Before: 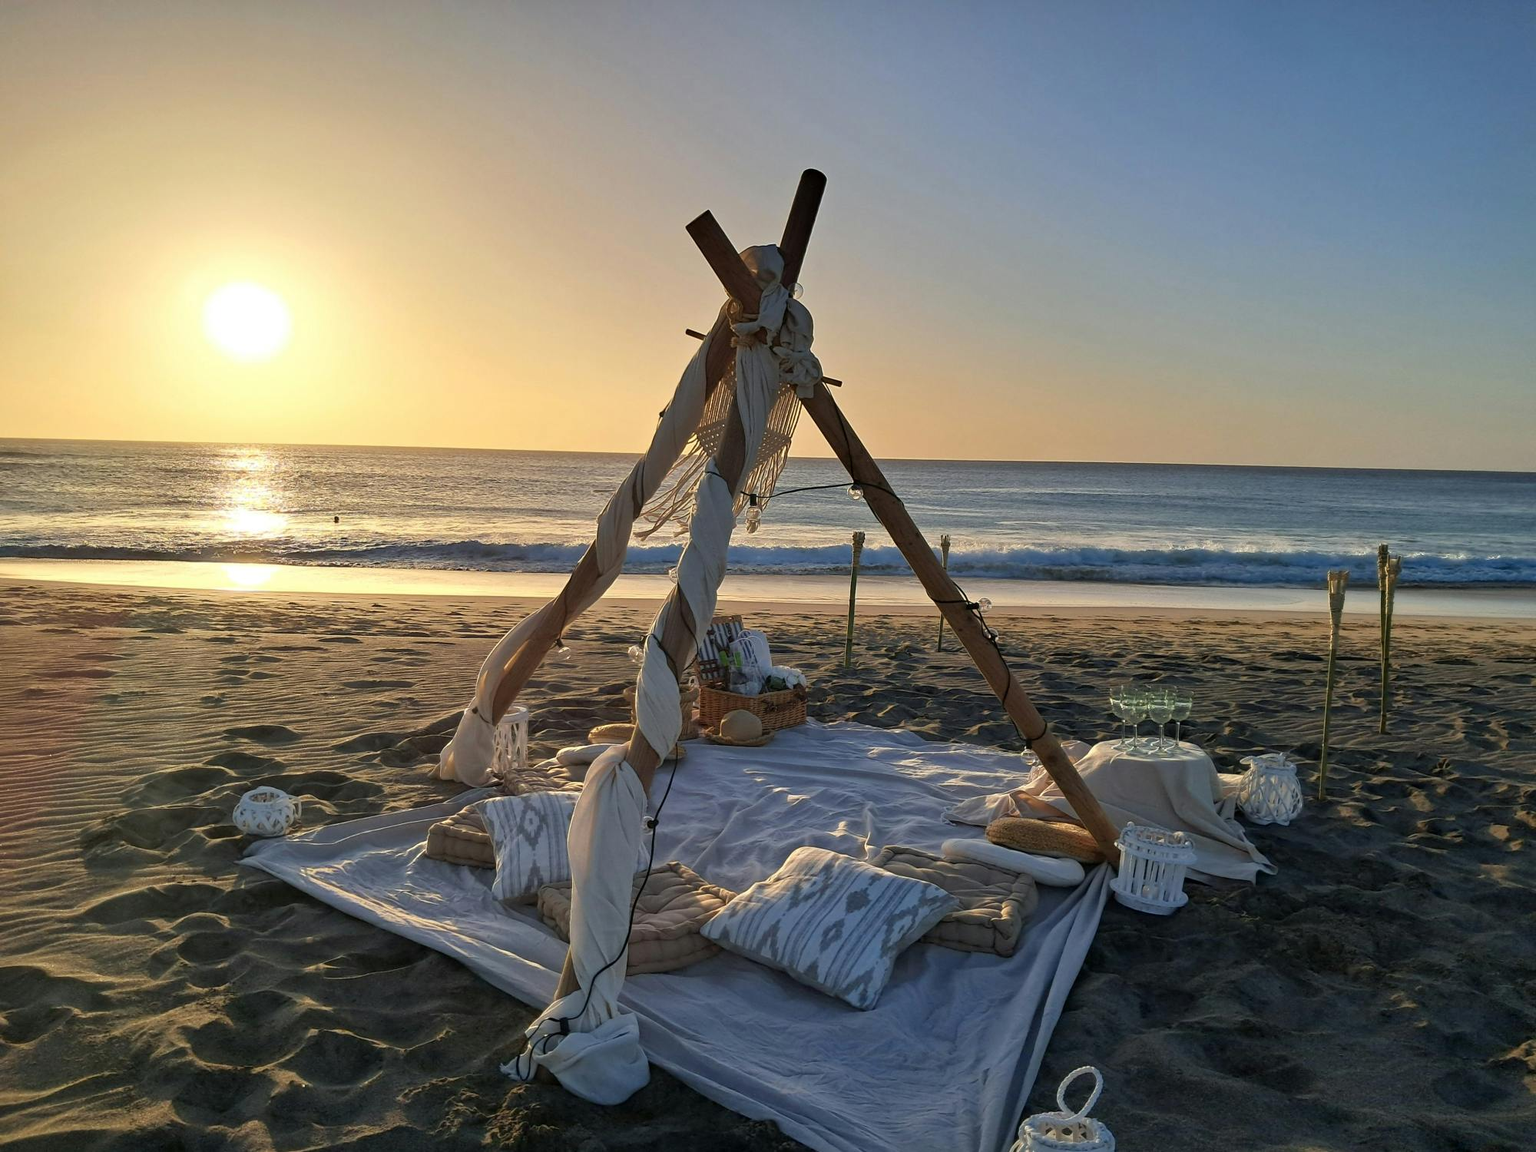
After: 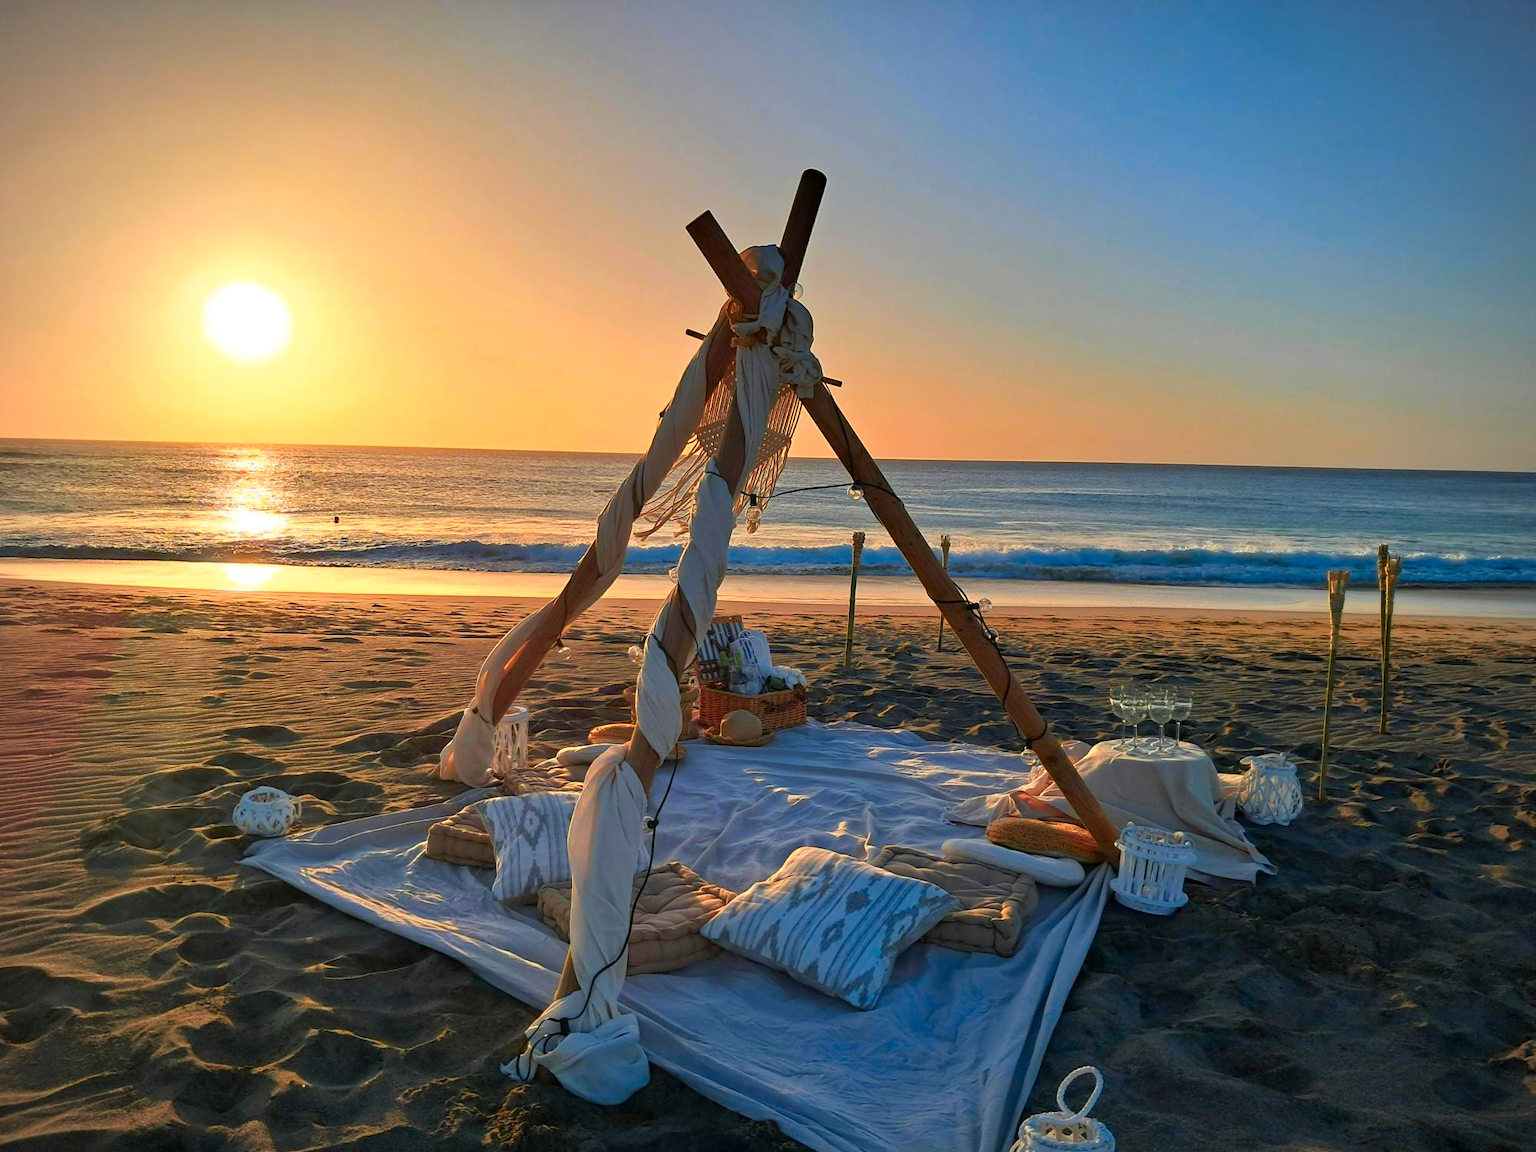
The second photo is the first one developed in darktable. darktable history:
vignetting: fall-off radius 60.92%
contrast brightness saturation: saturation 0.5
color zones: curves: ch1 [(0.263, 0.53) (0.376, 0.287) (0.487, 0.512) (0.748, 0.547) (1, 0.513)]; ch2 [(0.262, 0.45) (0.751, 0.477)], mix 31.98%
